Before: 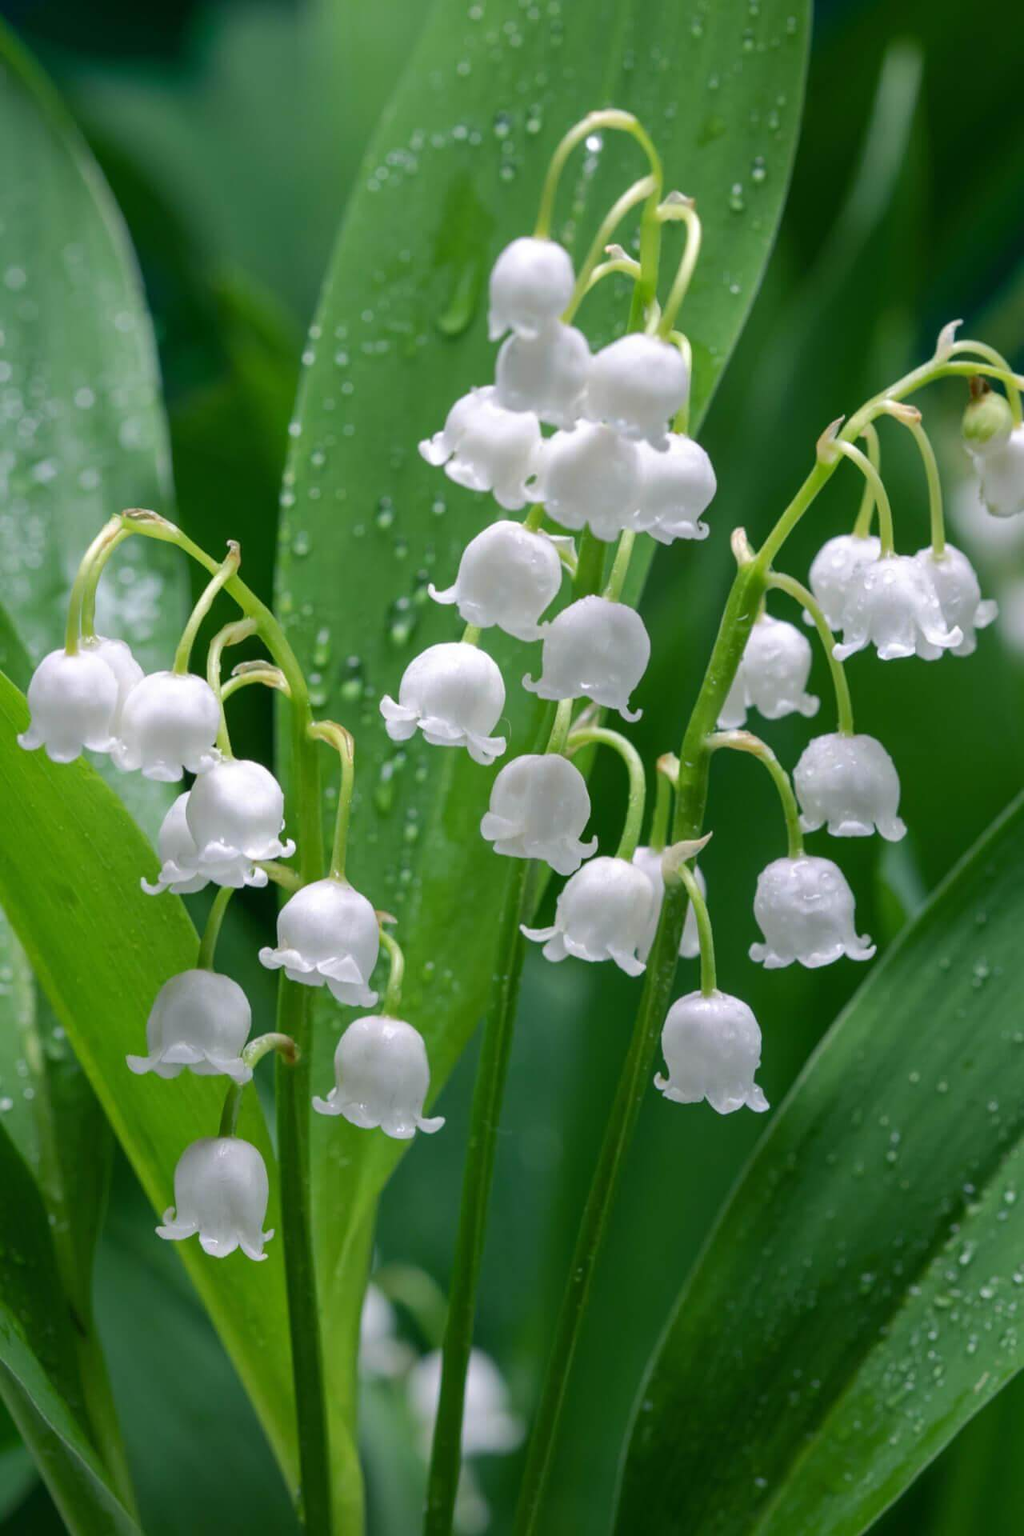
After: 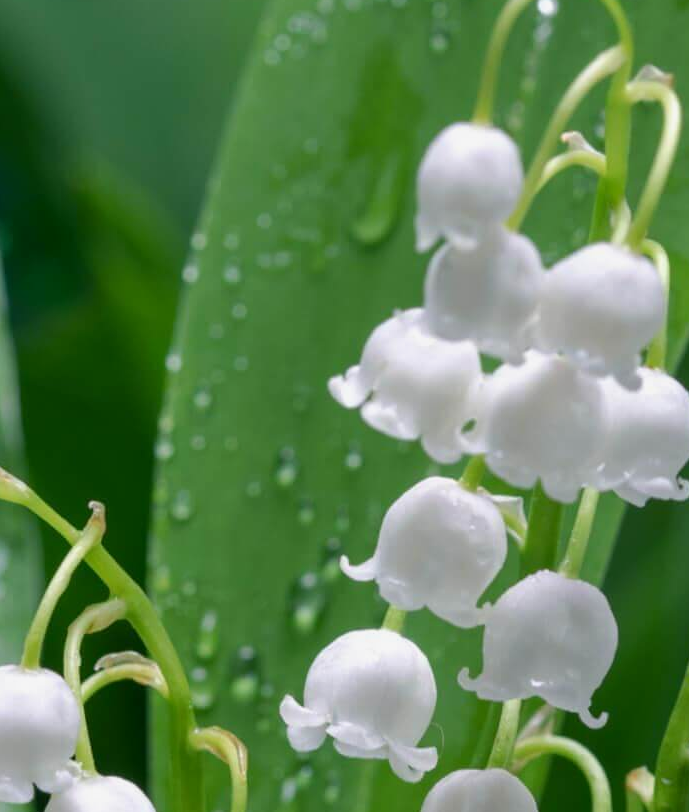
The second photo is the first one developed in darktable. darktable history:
exposure: black level correction 0.001, exposure -0.125 EV, compensate exposure bias true, compensate highlight preservation false
crop: left 15.306%, top 9.065%, right 30.789%, bottom 48.638%
